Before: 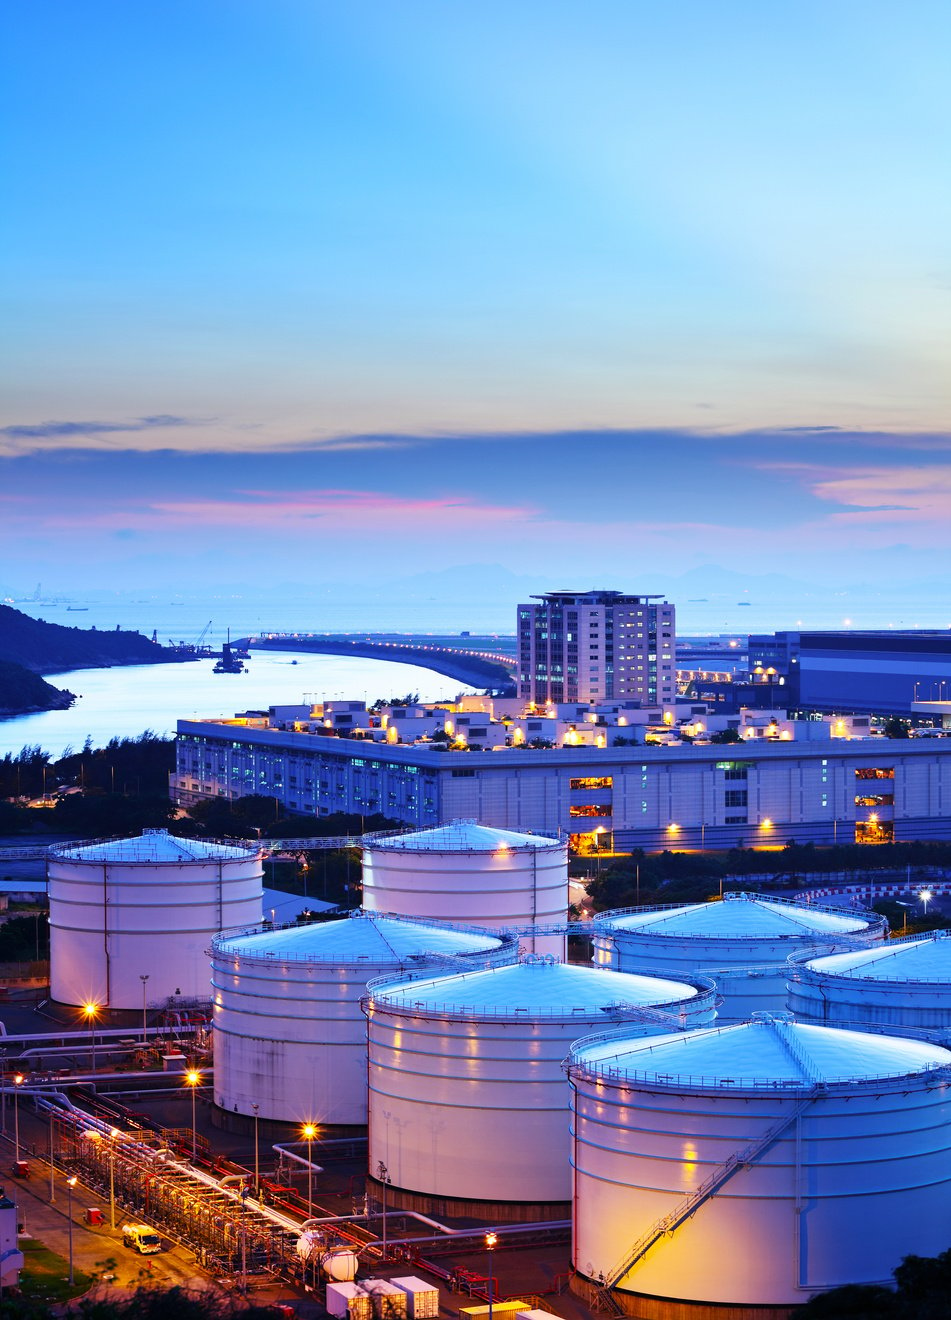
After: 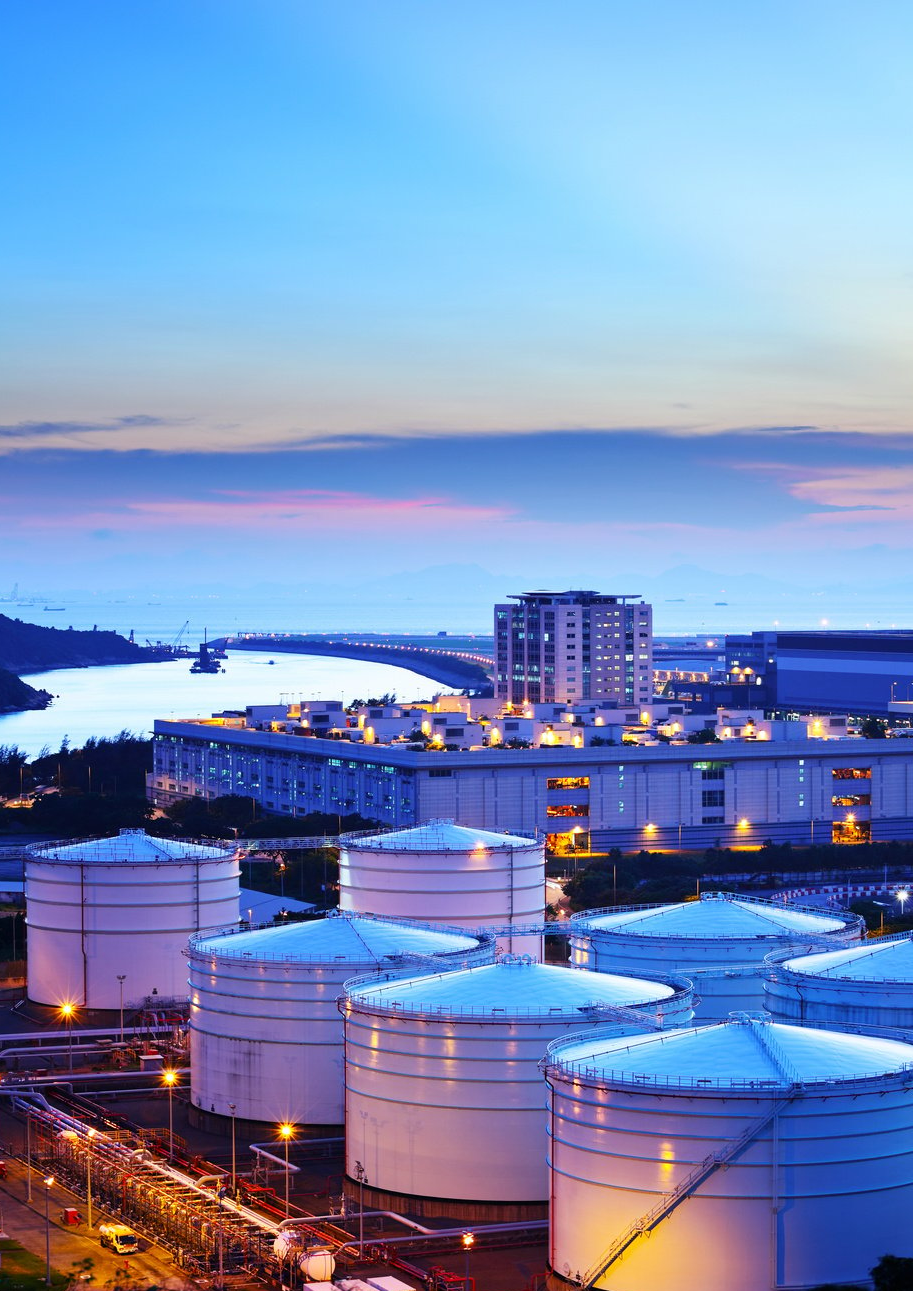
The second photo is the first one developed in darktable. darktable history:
crop and rotate: left 2.615%, right 1.279%, bottom 2.172%
